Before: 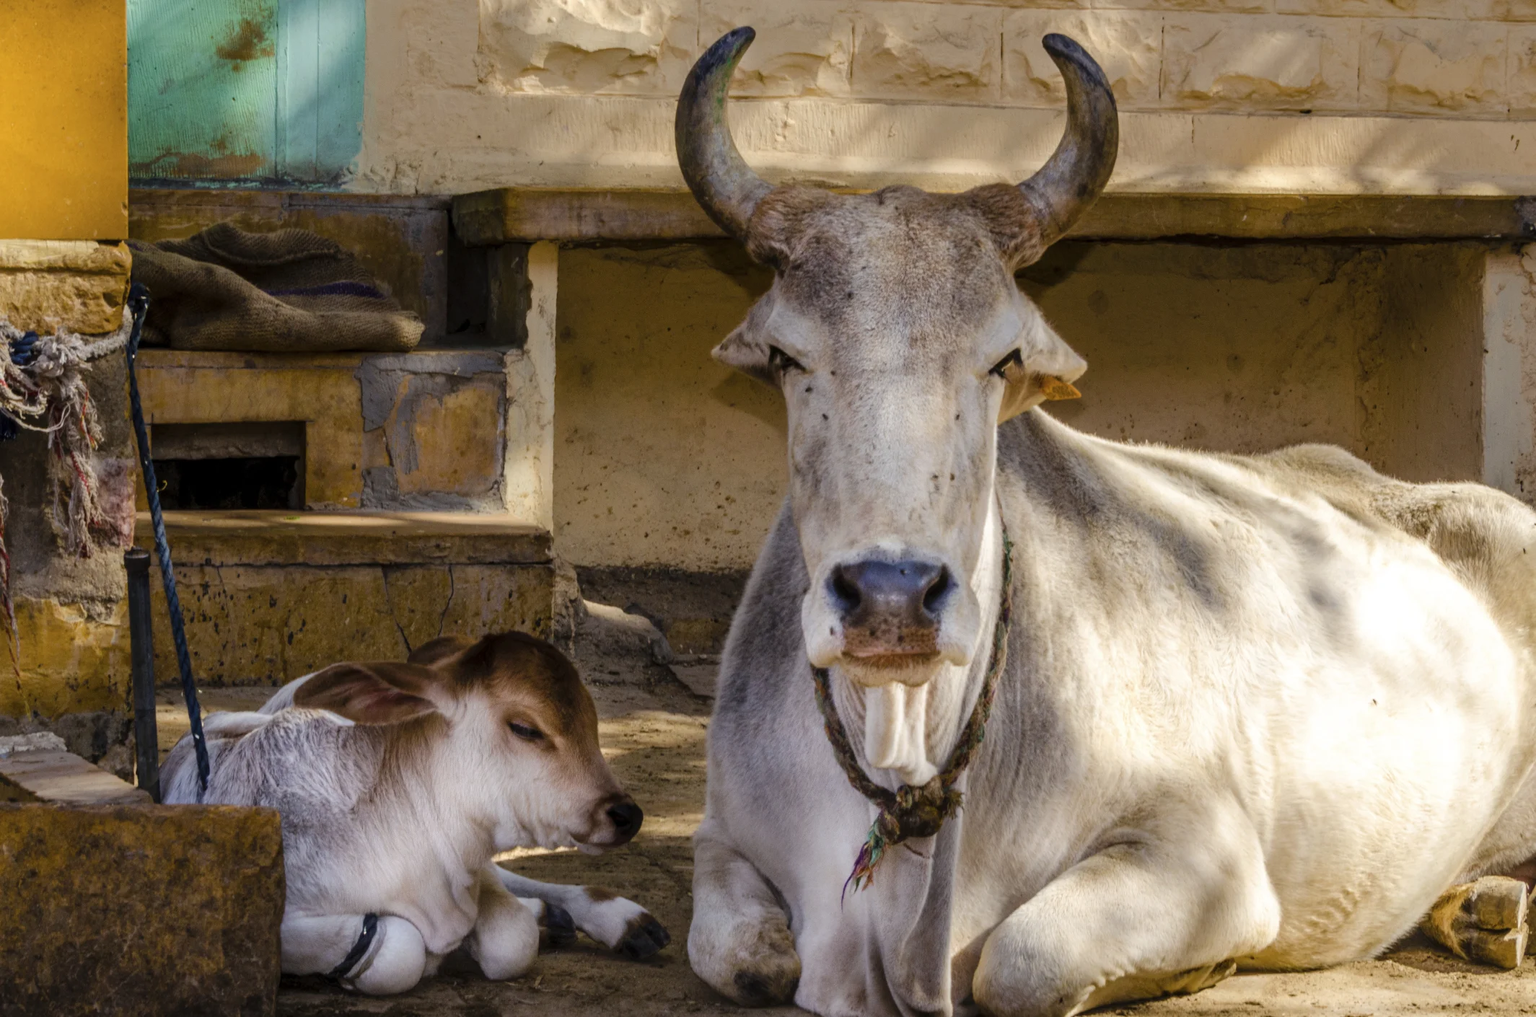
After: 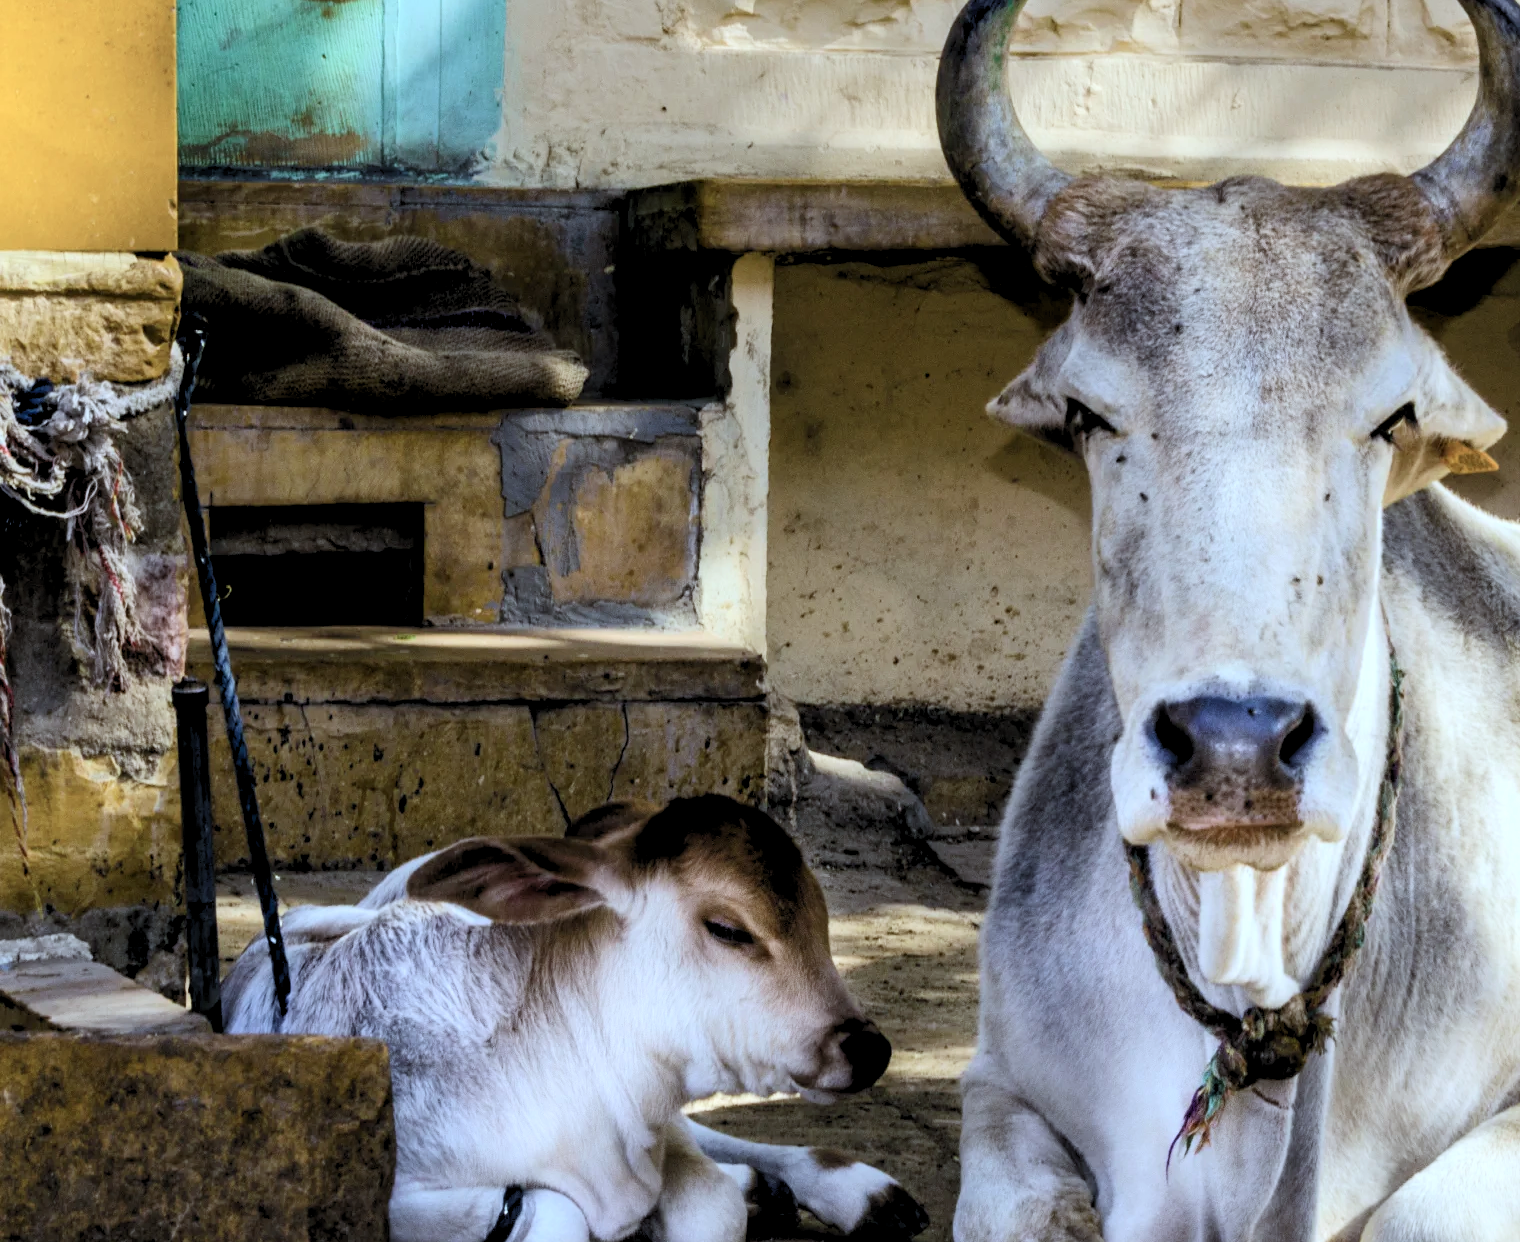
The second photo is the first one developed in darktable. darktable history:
rgb levels: levels [[0.013, 0.434, 0.89], [0, 0.5, 1], [0, 0.5, 1]]
crop: top 5.803%, right 27.864%, bottom 5.804%
exposure: compensate highlight preservation false
color calibration: illuminant as shot in camera, x 0.383, y 0.38, temperature 3949.15 K, gamut compression 1.66
contrast brightness saturation: contrast 0.24, brightness 0.09
